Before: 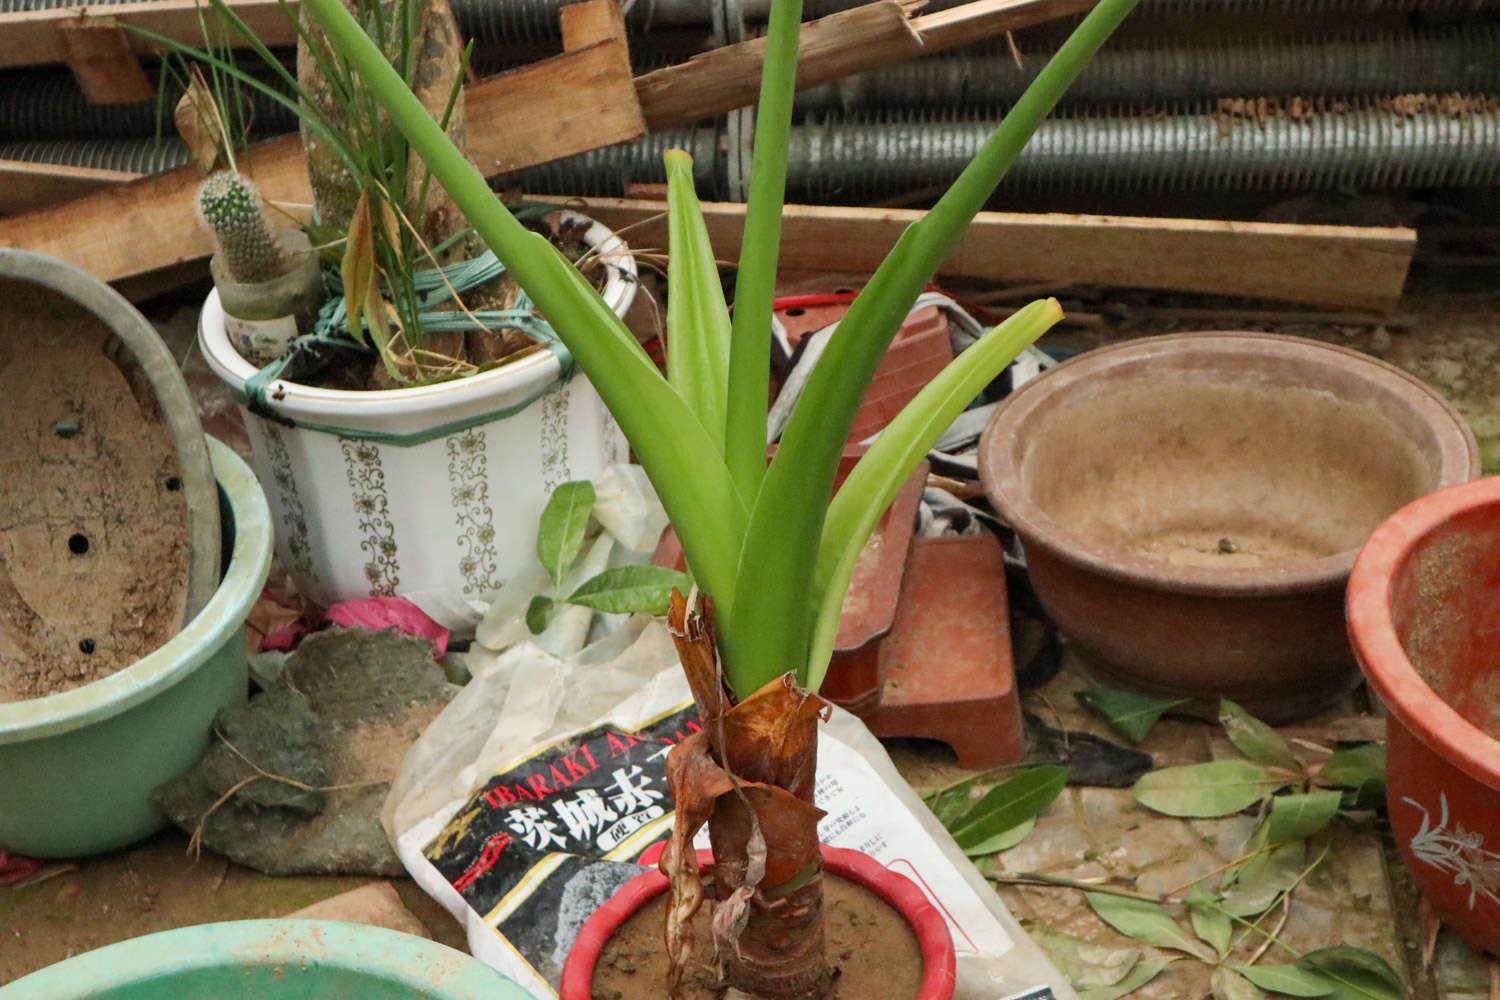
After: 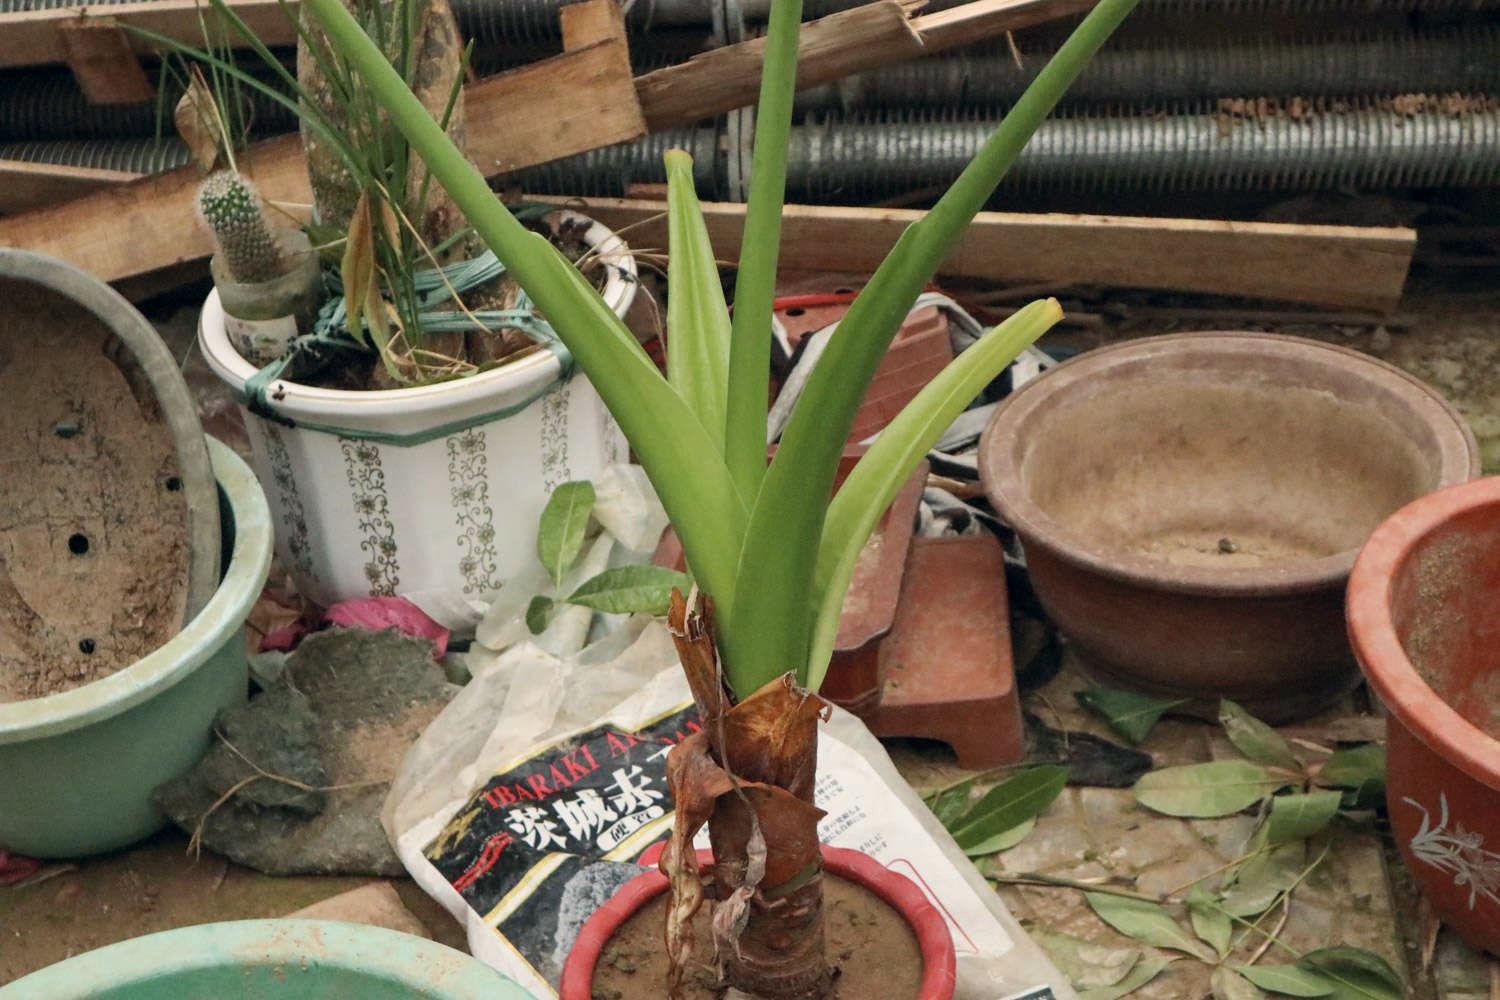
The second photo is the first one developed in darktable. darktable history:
exposure: exposure -0.041 EV, compensate highlight preservation false
color correction: highlights a* 2.75, highlights b* 5, shadows a* -2.04, shadows b* -4.84, saturation 0.8
